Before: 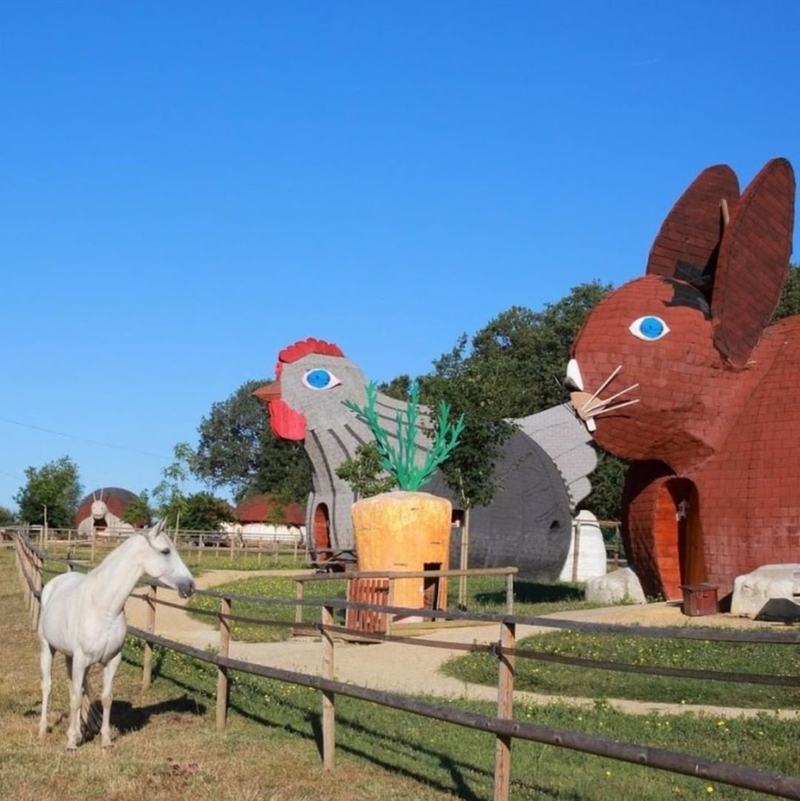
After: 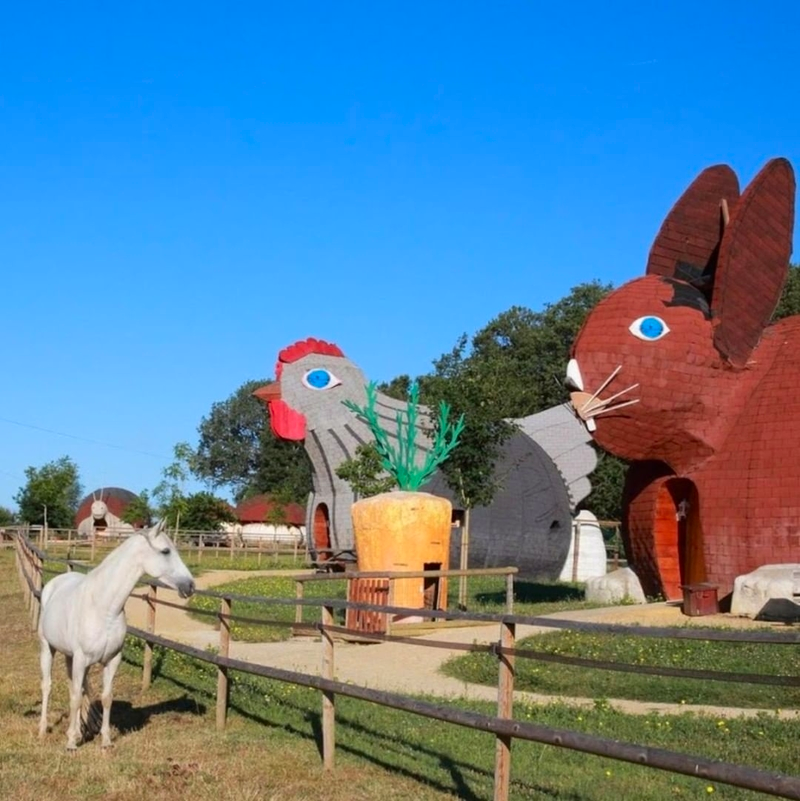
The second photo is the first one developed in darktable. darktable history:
contrast brightness saturation: contrast 0.037, saturation 0.156
